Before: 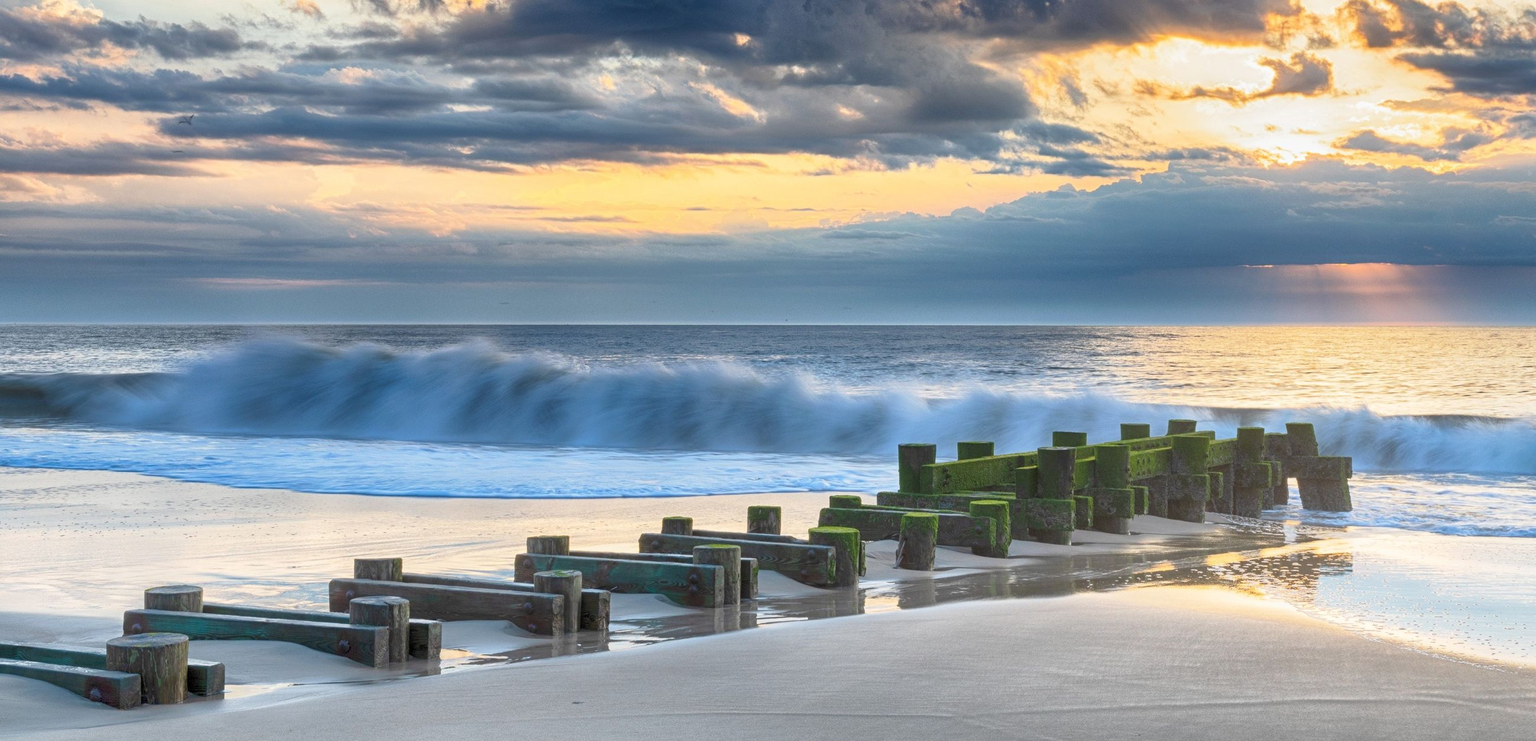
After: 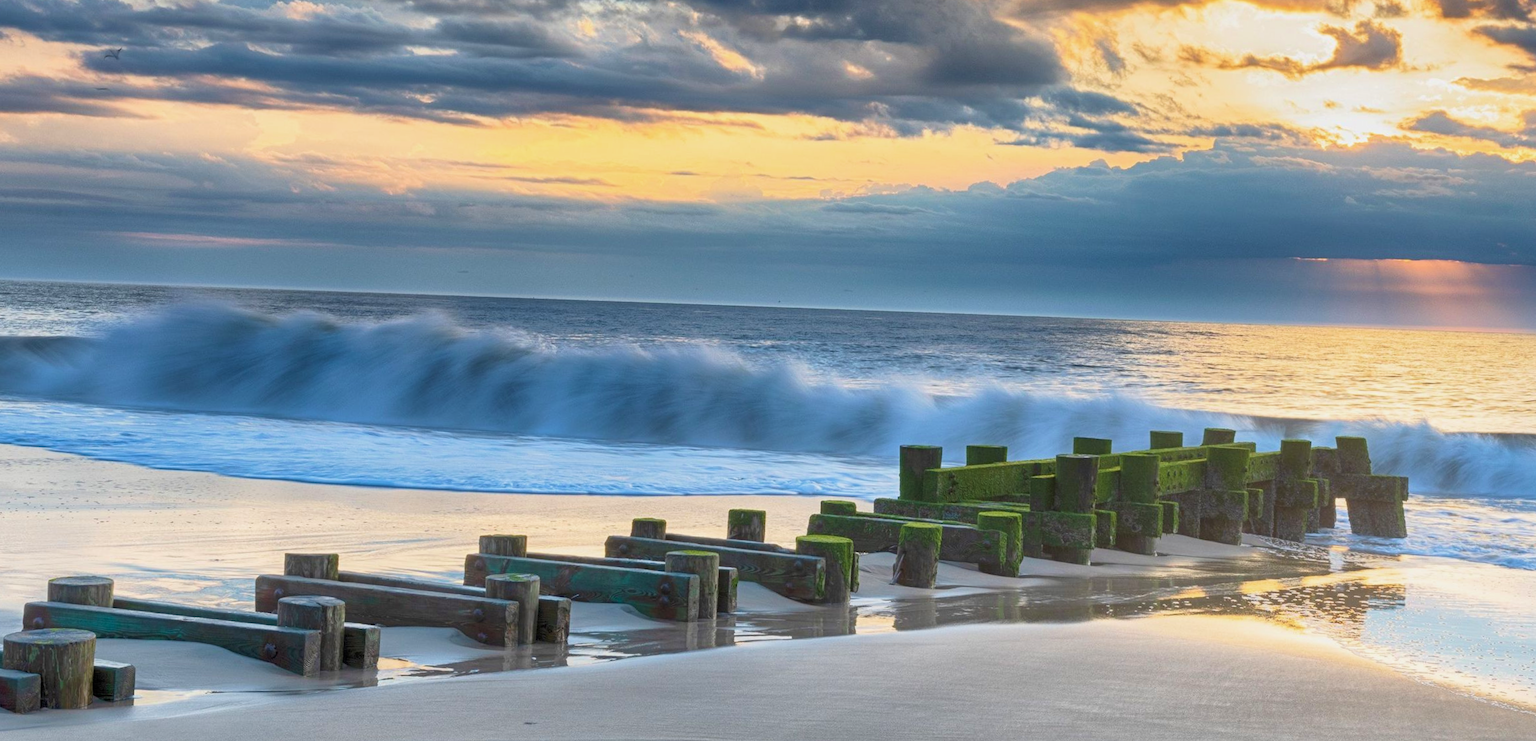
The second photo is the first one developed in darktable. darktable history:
exposure: exposure -0.153 EV, compensate highlight preservation false
velvia: on, module defaults
crop and rotate: angle -1.96°, left 3.097%, top 4.154%, right 1.586%, bottom 0.529%
